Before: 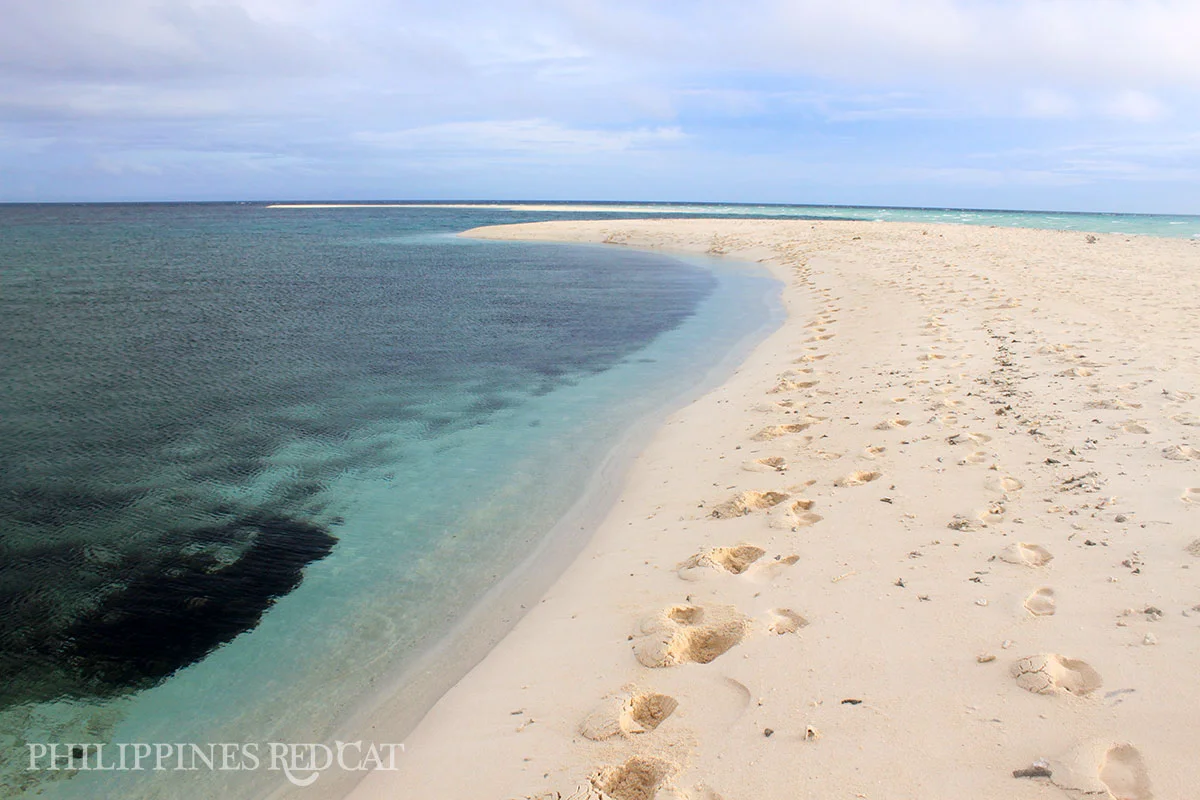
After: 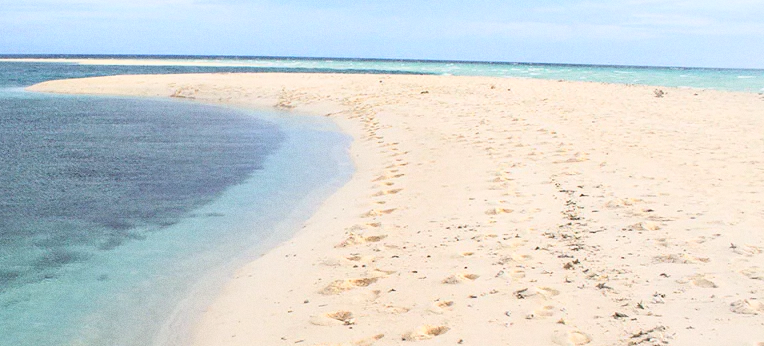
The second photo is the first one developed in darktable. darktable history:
crop: left 36.005%, top 18.293%, right 0.31%, bottom 38.444%
base curve: curves: ch0 [(0, 0) (0.666, 0.806) (1, 1)]
grain: coarseness 0.09 ISO
